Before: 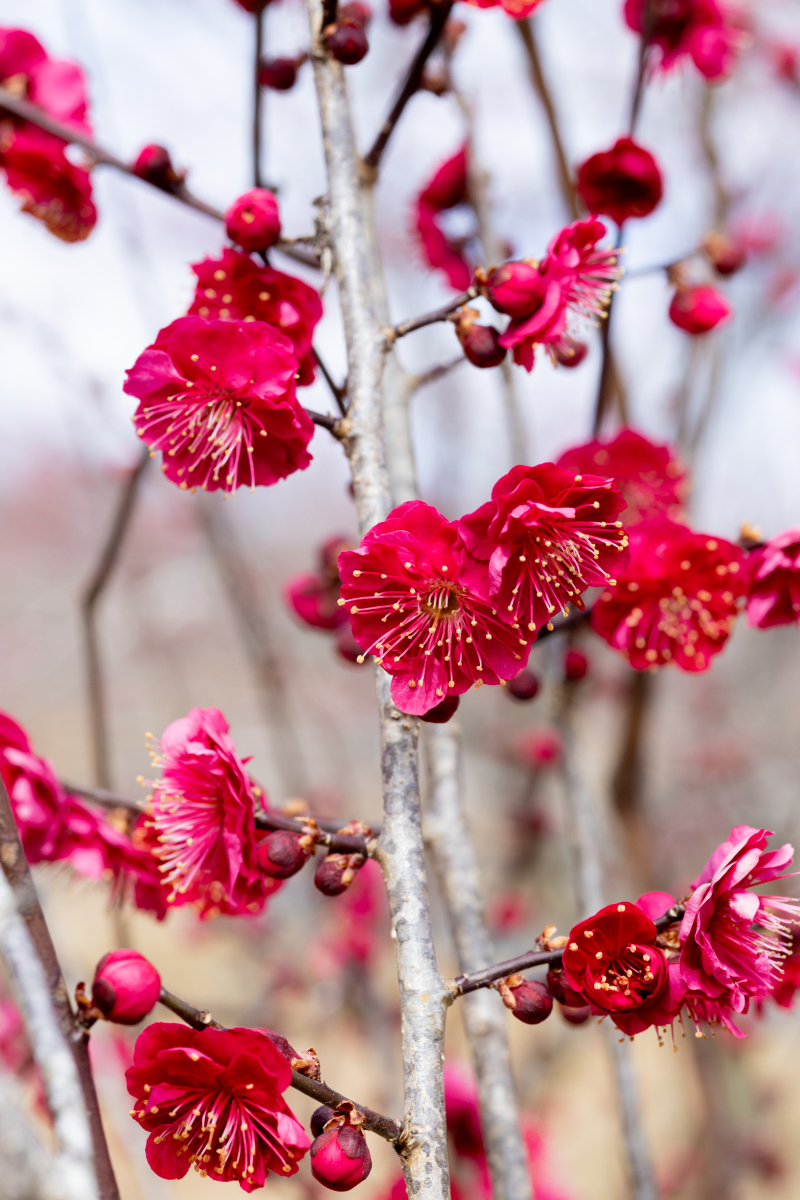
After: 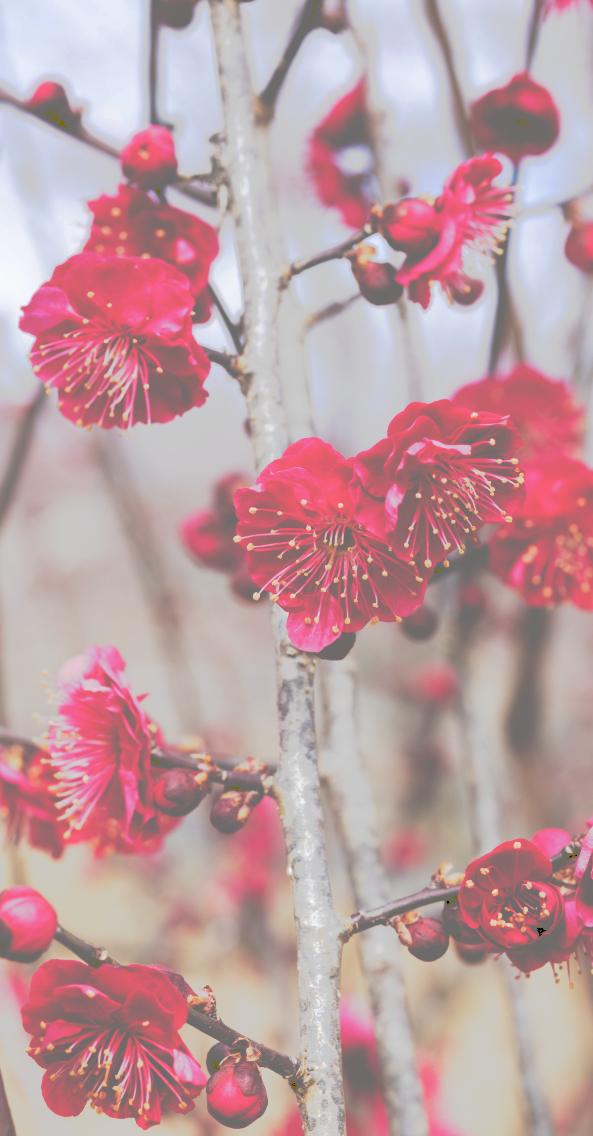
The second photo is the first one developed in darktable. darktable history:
crop and rotate: left 13.15%, top 5.251%, right 12.609%
tone curve: curves: ch0 [(0, 0) (0.003, 0.449) (0.011, 0.449) (0.025, 0.449) (0.044, 0.45) (0.069, 0.453) (0.1, 0.453) (0.136, 0.455) (0.177, 0.458) (0.224, 0.462) (0.277, 0.47) (0.335, 0.491) (0.399, 0.522) (0.468, 0.561) (0.543, 0.619) (0.623, 0.69) (0.709, 0.756) (0.801, 0.802) (0.898, 0.825) (1, 1)], preserve colors none
